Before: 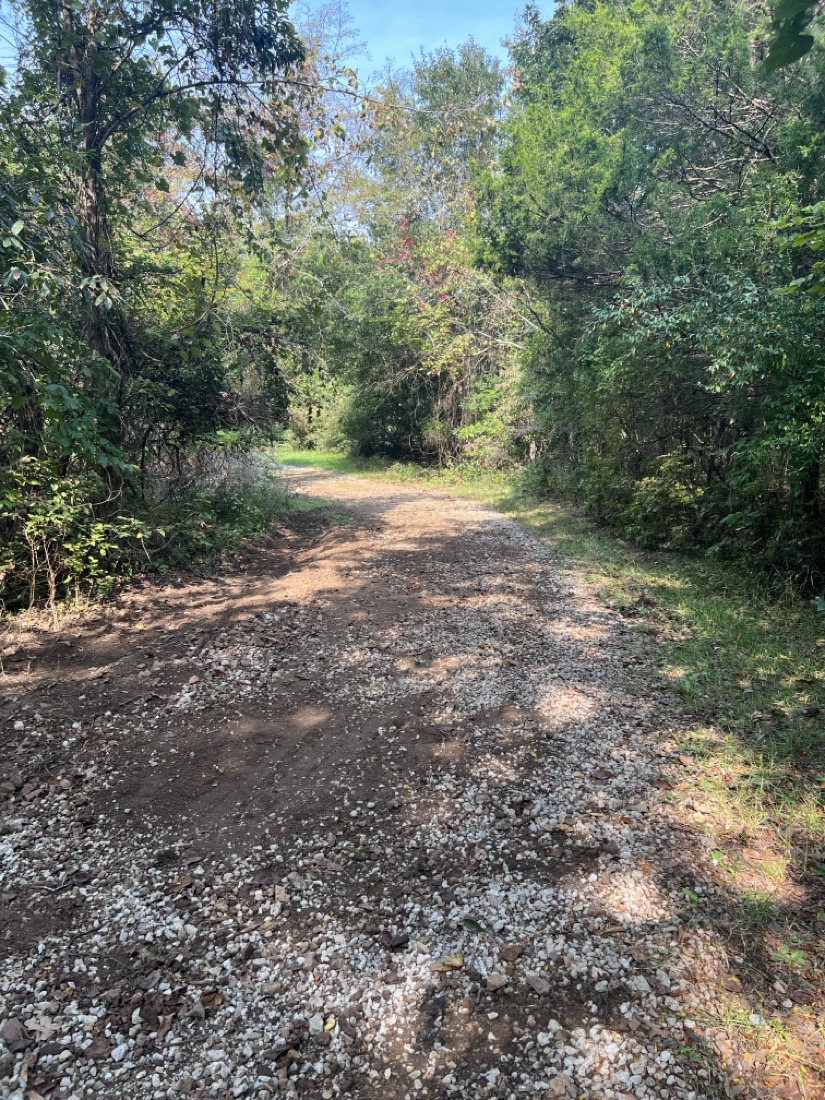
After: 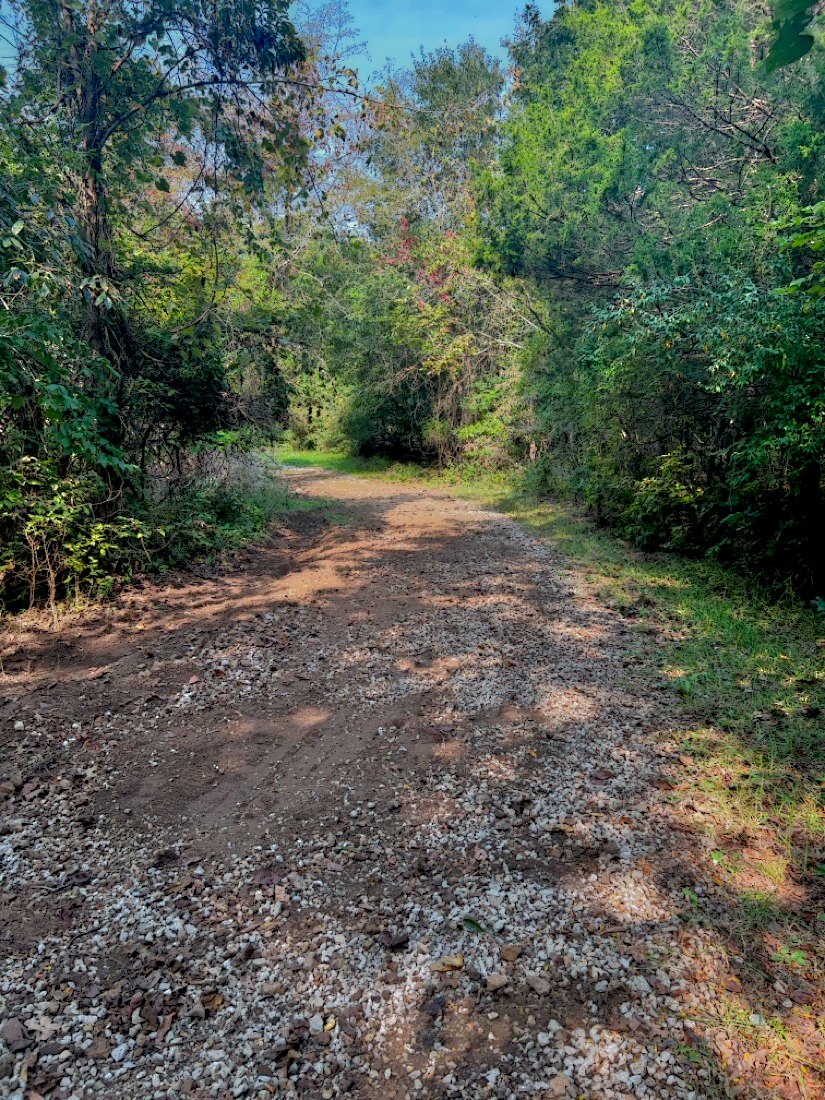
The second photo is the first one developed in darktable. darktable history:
local contrast: highlights 0%, shadows 198%, detail 164%, midtone range 0.001
shadows and highlights: shadows 37.27, highlights -28.18, soften with gaussian
bloom: size 9%, threshold 100%, strength 7%
tone equalizer: -7 EV 0.15 EV, -6 EV 0.6 EV, -5 EV 1.15 EV, -4 EV 1.33 EV, -3 EV 1.15 EV, -2 EV 0.6 EV, -1 EV 0.15 EV, mask exposure compensation -0.5 EV
